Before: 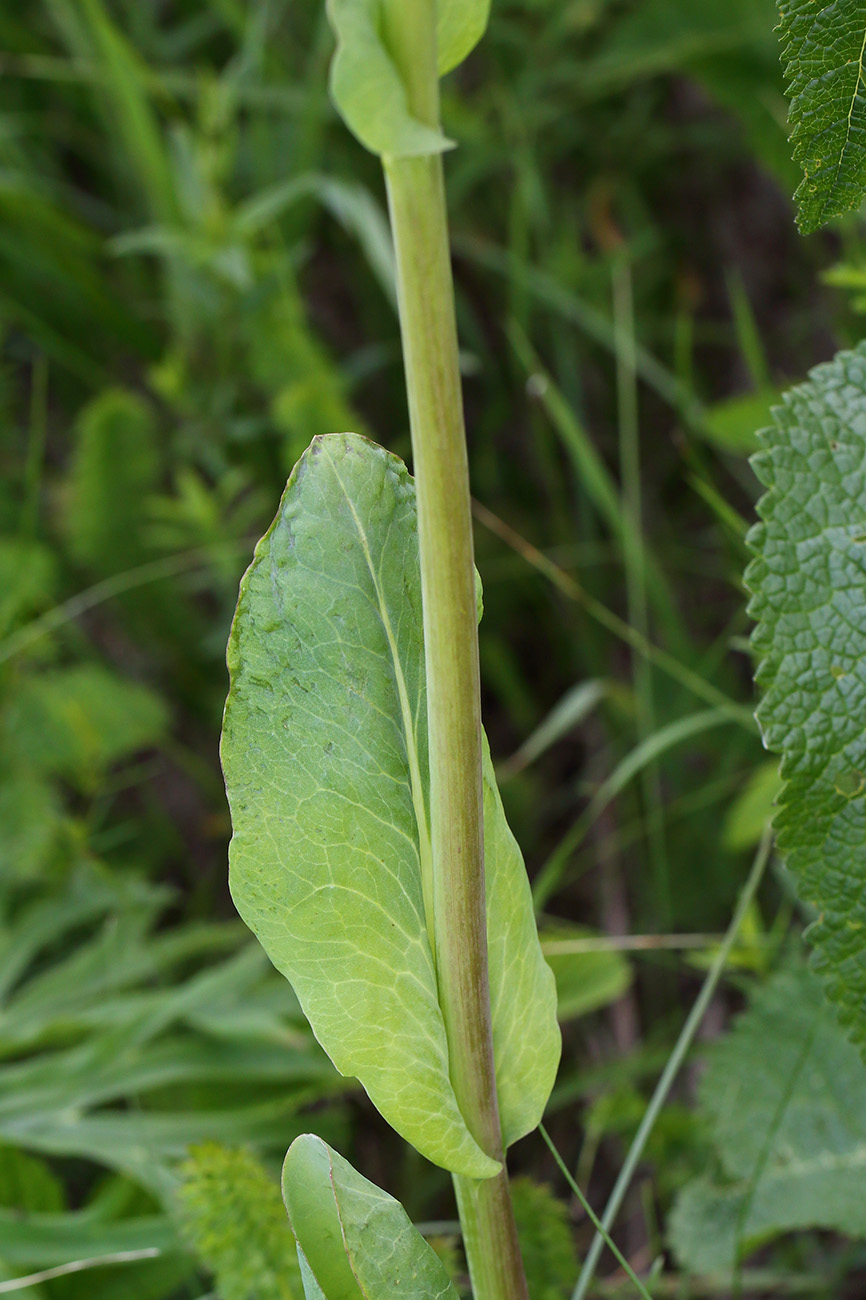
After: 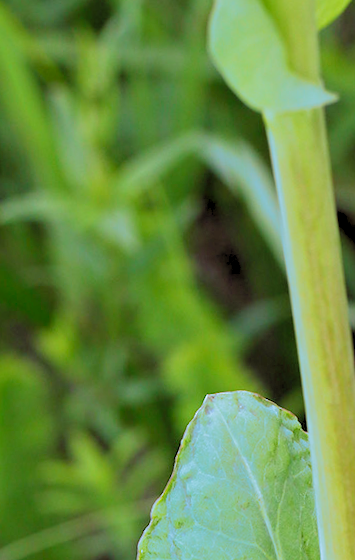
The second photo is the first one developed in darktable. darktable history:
white balance: red 0.986, blue 1.01
crop and rotate: left 10.817%, top 0.062%, right 47.194%, bottom 53.626%
split-toning: shadows › hue 351.18°, shadows › saturation 0.86, highlights › hue 218.82°, highlights › saturation 0.73, balance -19.167
rotate and perspective: rotation -2.12°, lens shift (vertical) 0.009, lens shift (horizontal) -0.008, automatic cropping original format, crop left 0.036, crop right 0.964, crop top 0.05, crop bottom 0.959
levels: levels [0.093, 0.434, 0.988]
